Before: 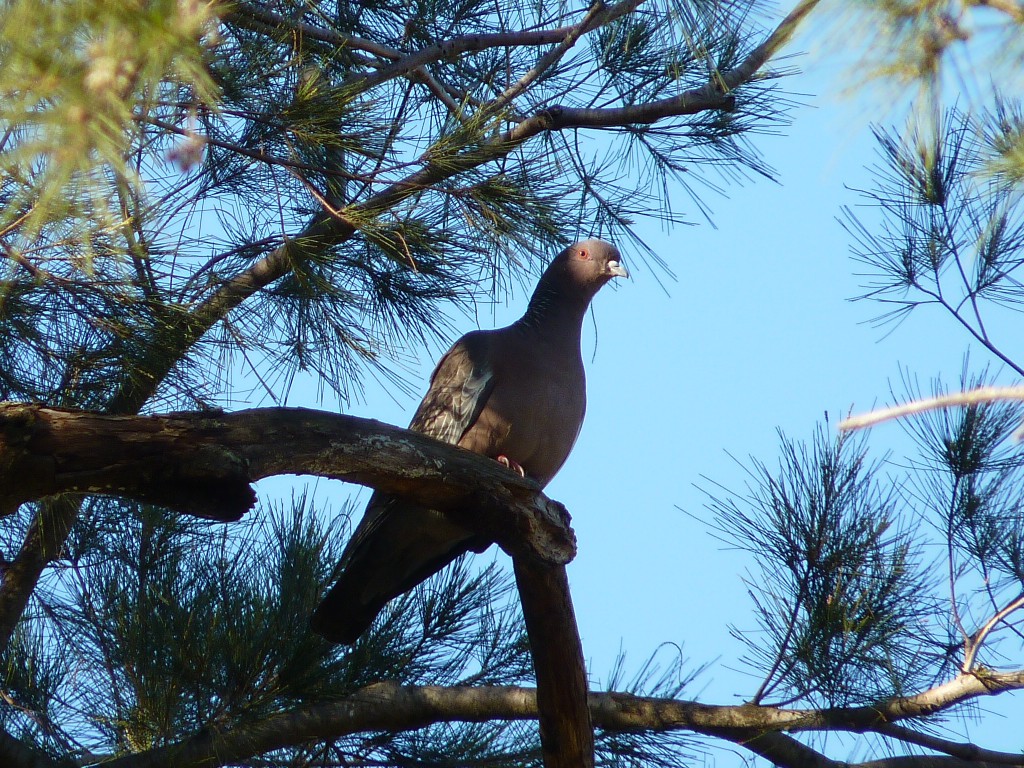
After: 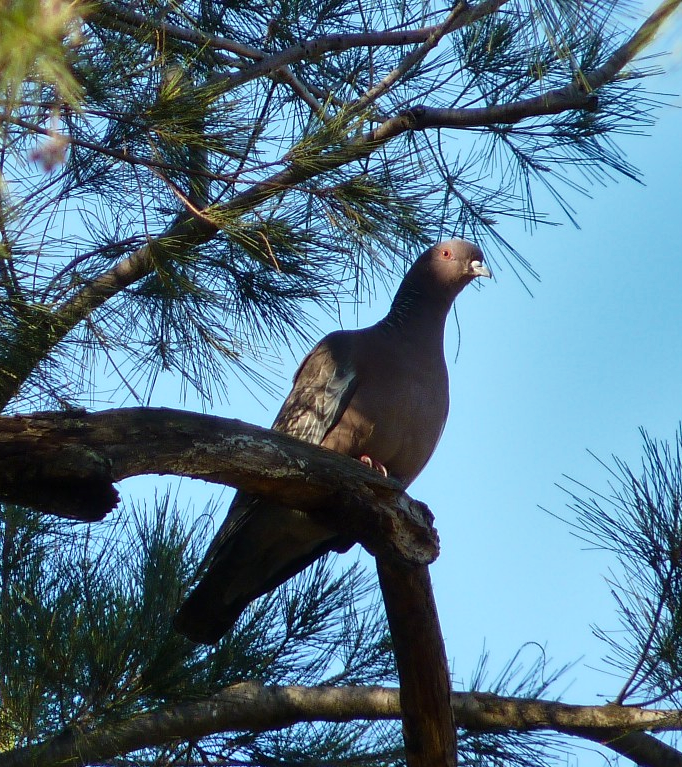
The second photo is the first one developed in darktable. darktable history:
shadows and highlights: white point adjustment 0.129, highlights -69.63, soften with gaussian
crop and rotate: left 13.462%, right 19.919%
exposure: black level correction 0.001, exposure 0.017 EV, compensate highlight preservation false
